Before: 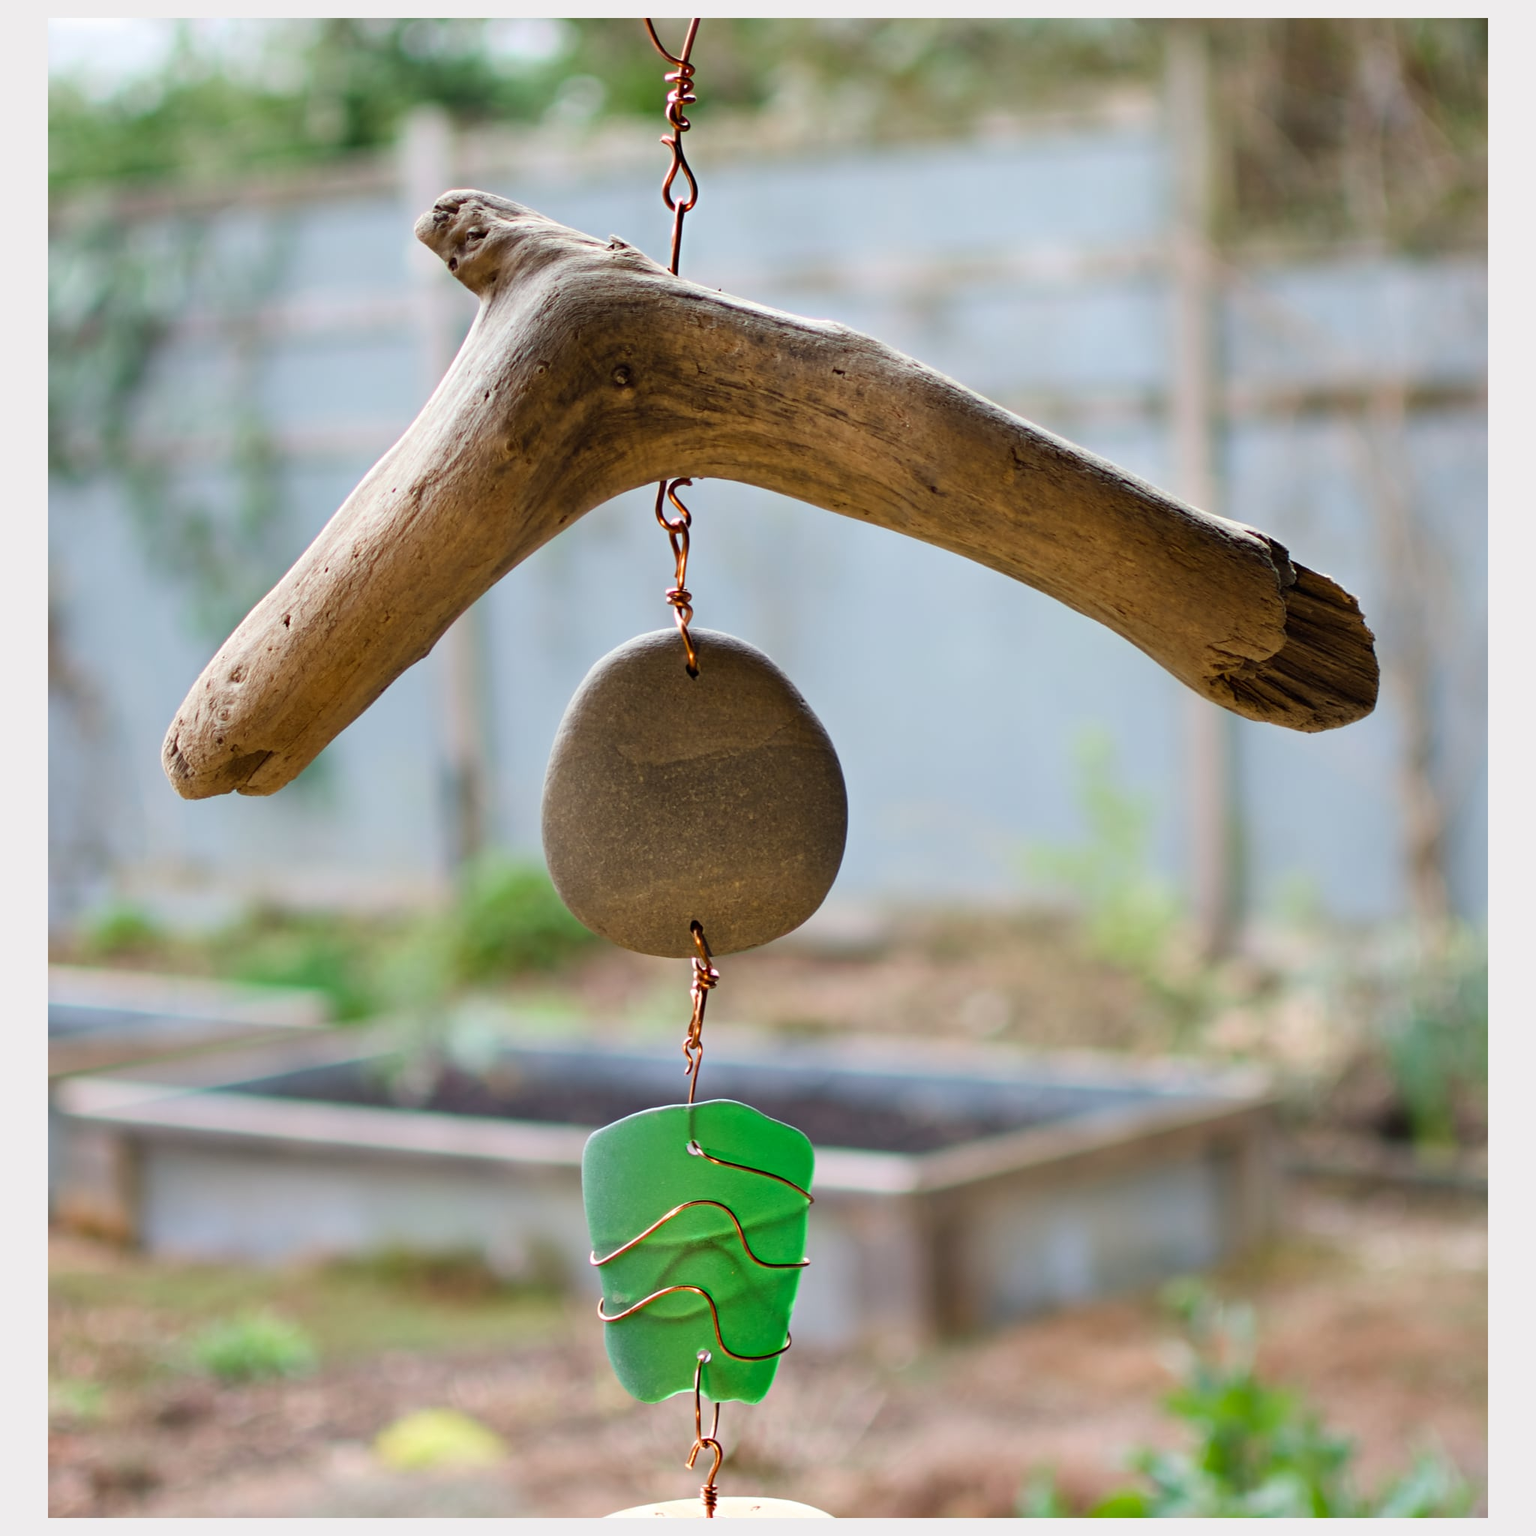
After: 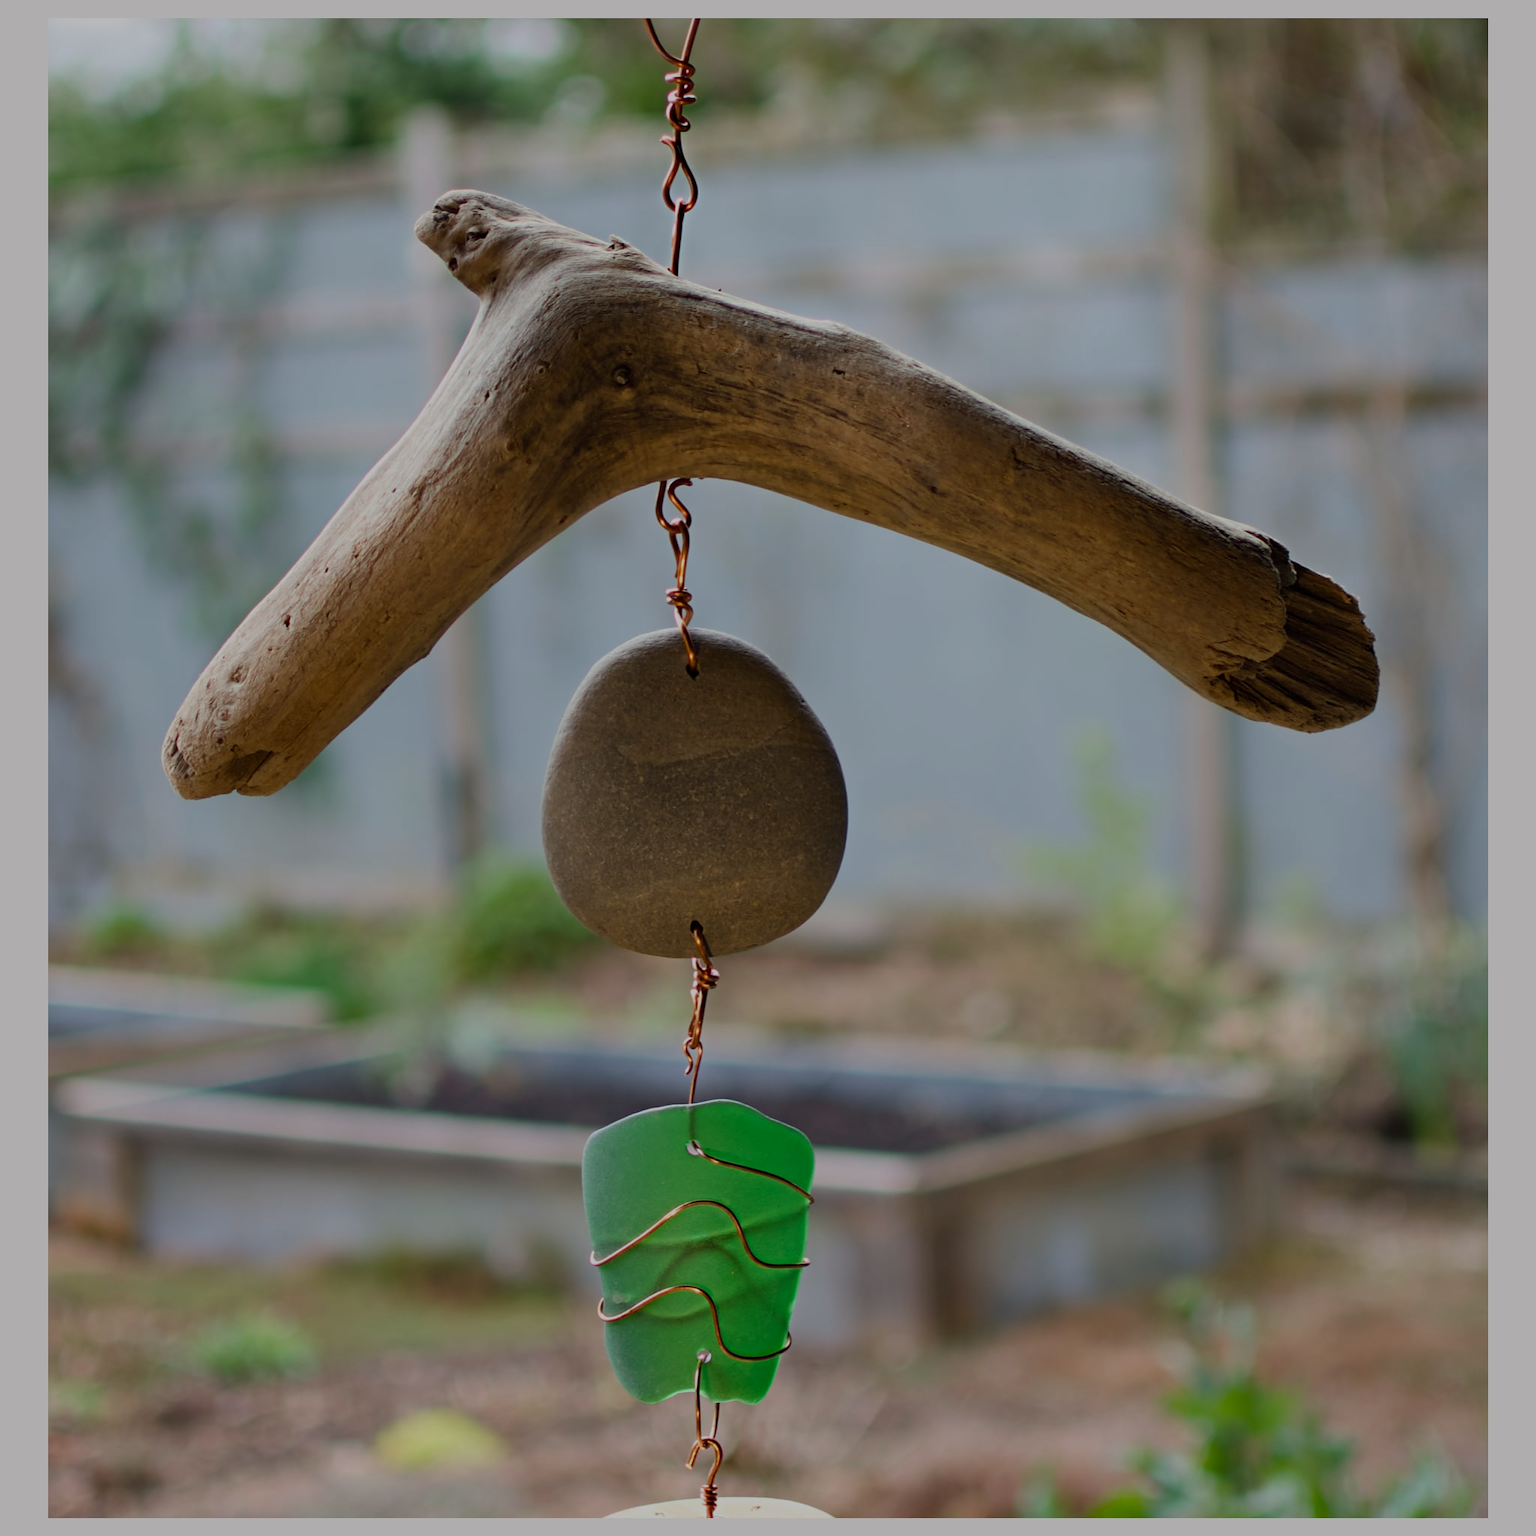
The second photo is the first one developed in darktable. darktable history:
exposure: exposure -1 EV, compensate highlight preservation false
